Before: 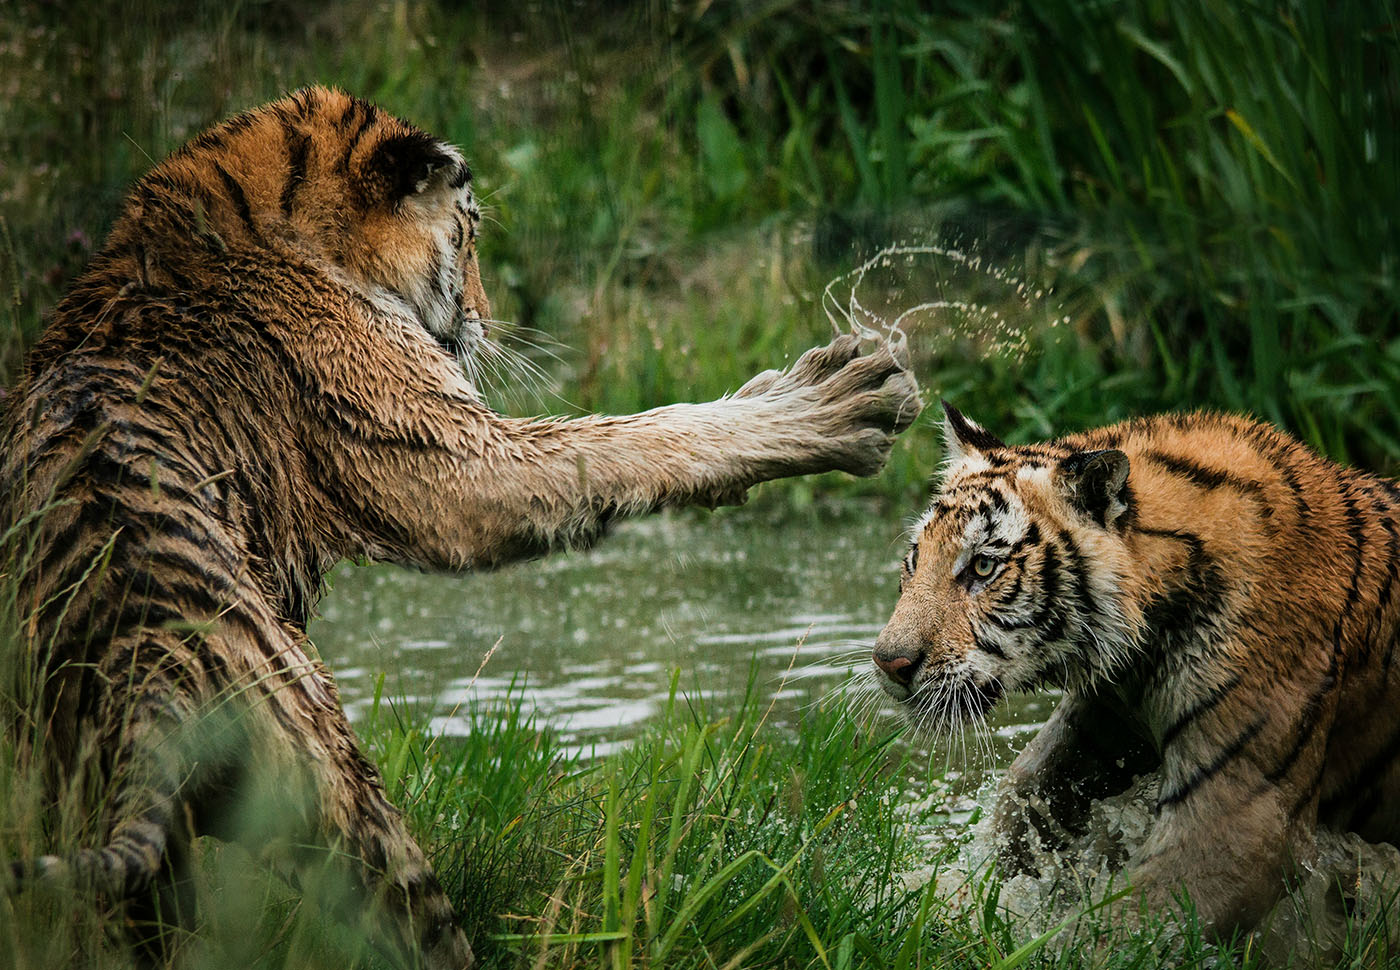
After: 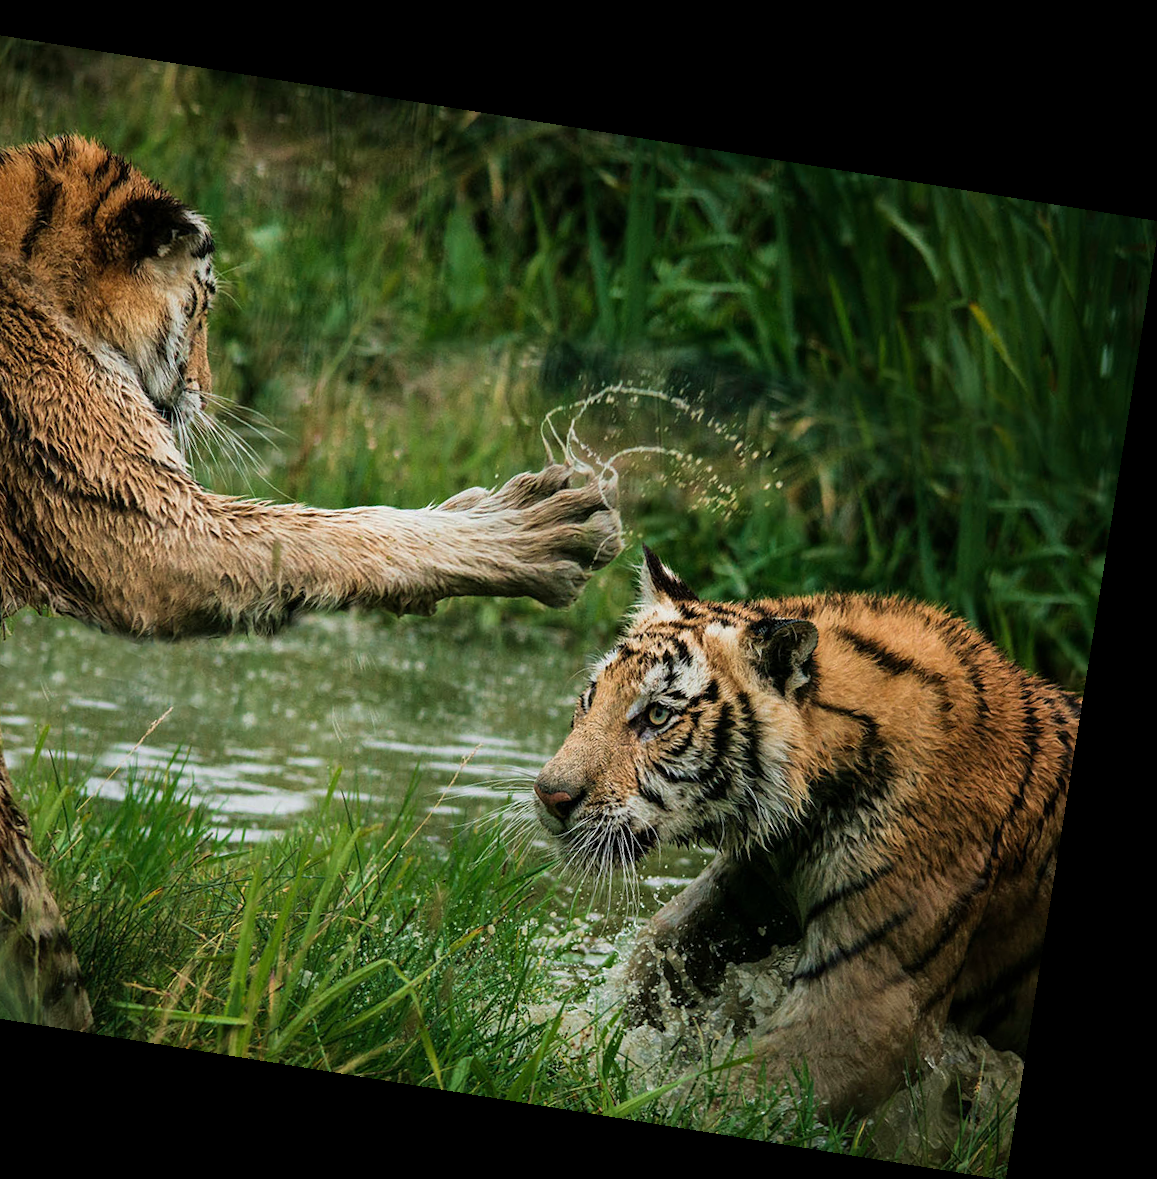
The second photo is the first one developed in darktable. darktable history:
rotate and perspective: rotation 9.12°, automatic cropping off
crop and rotate: left 24.6%
velvia: on, module defaults
tone equalizer: on, module defaults
